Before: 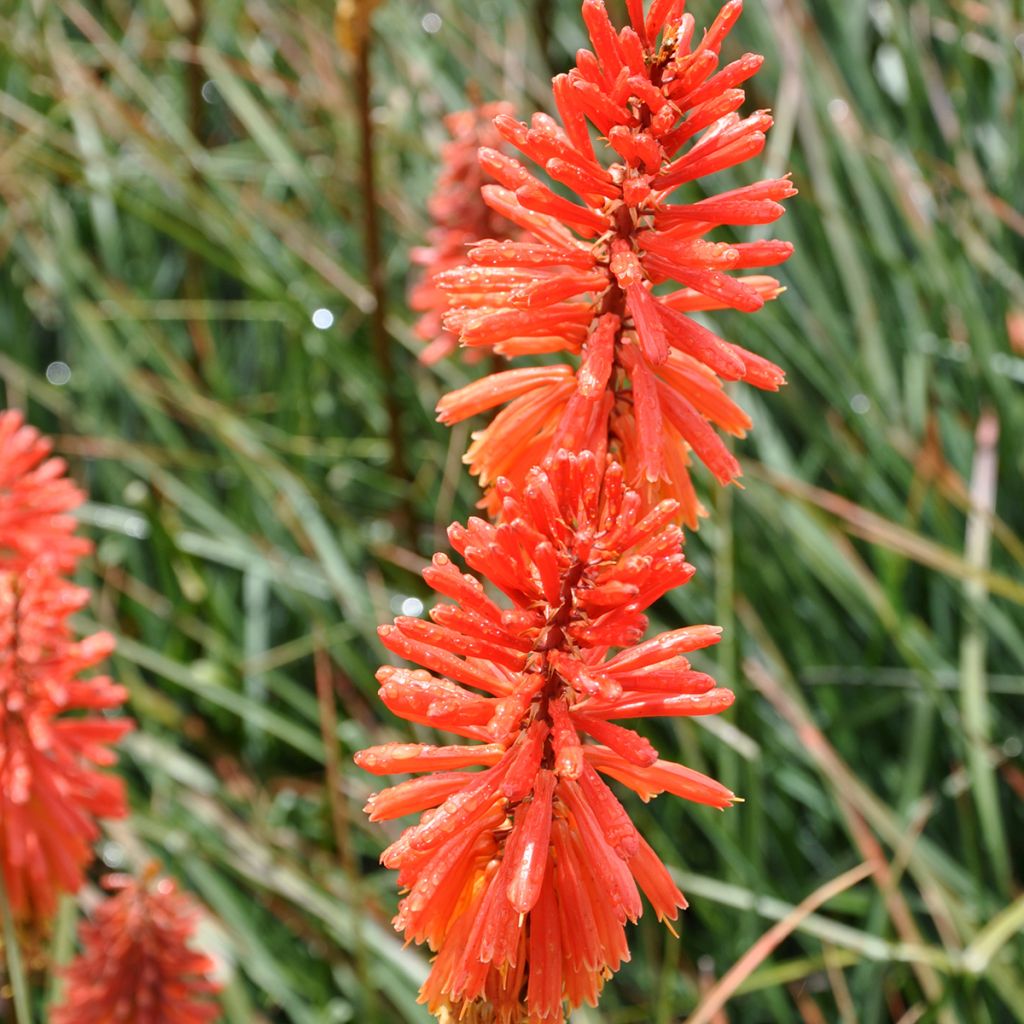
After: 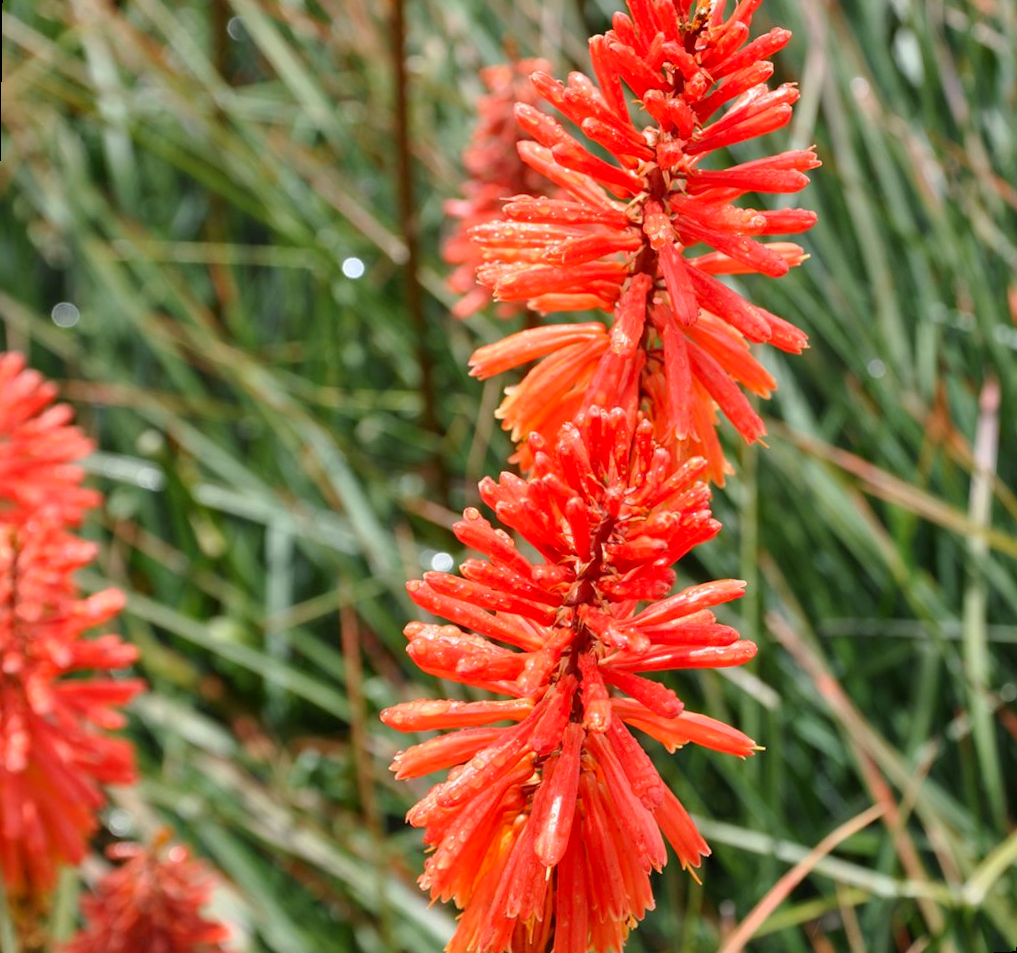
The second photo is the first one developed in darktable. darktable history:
color zones: curves: ch1 [(0, 0.525) (0.143, 0.556) (0.286, 0.52) (0.429, 0.5) (0.571, 0.5) (0.714, 0.5) (0.857, 0.503) (1, 0.525)]
rotate and perspective: rotation 0.679°, lens shift (horizontal) 0.136, crop left 0.009, crop right 0.991, crop top 0.078, crop bottom 0.95
bloom: size 3%, threshold 100%, strength 0%
